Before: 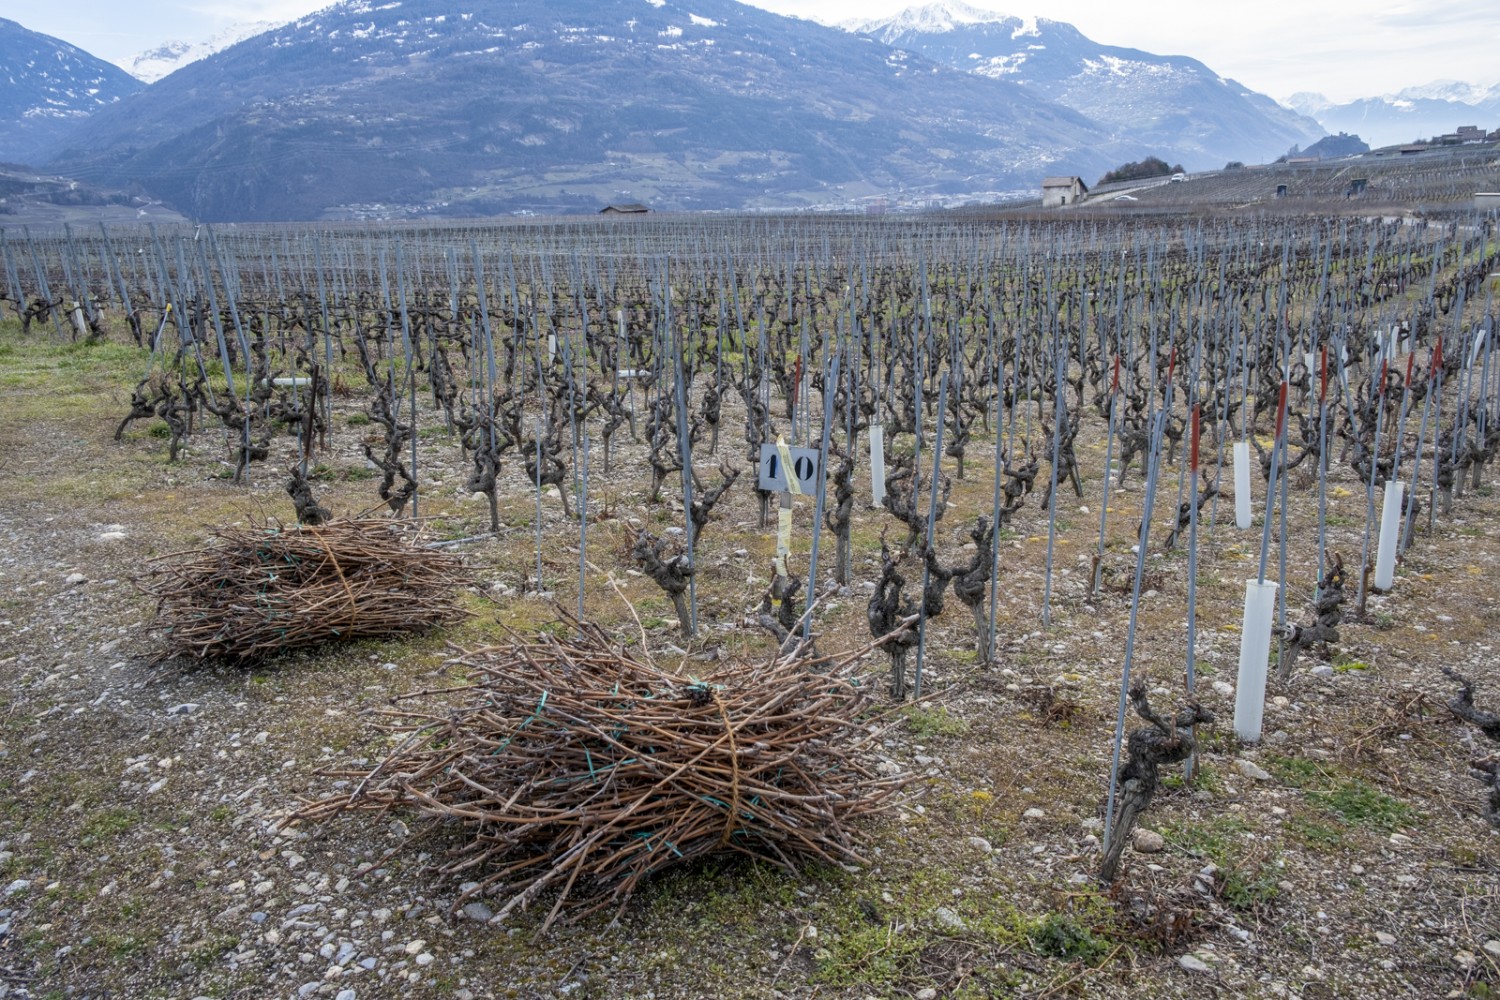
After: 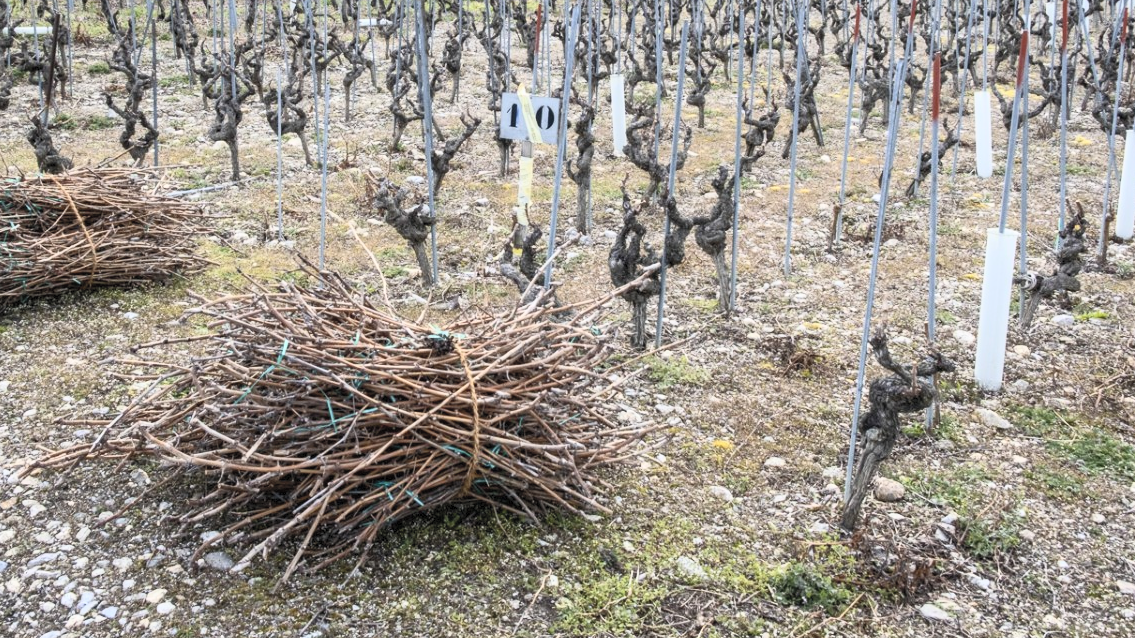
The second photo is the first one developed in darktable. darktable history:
contrast brightness saturation: contrast 0.39, brightness 0.53
crop and rotate: left 17.299%, top 35.115%, right 7.015%, bottom 1.024%
